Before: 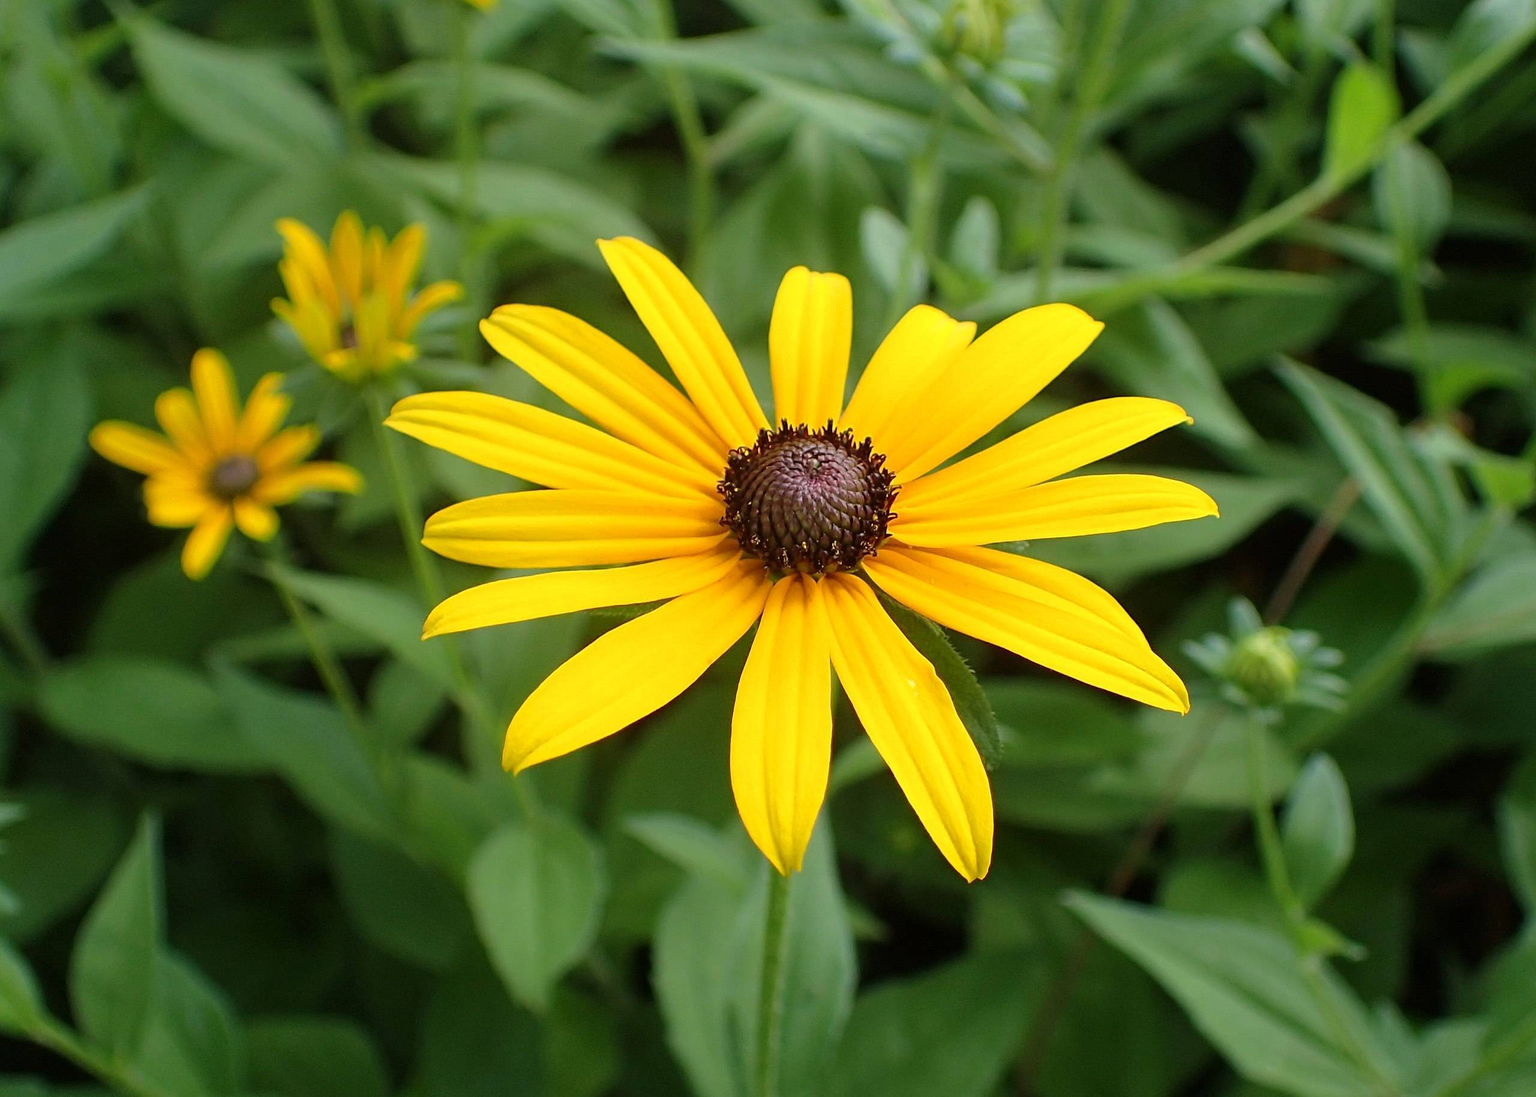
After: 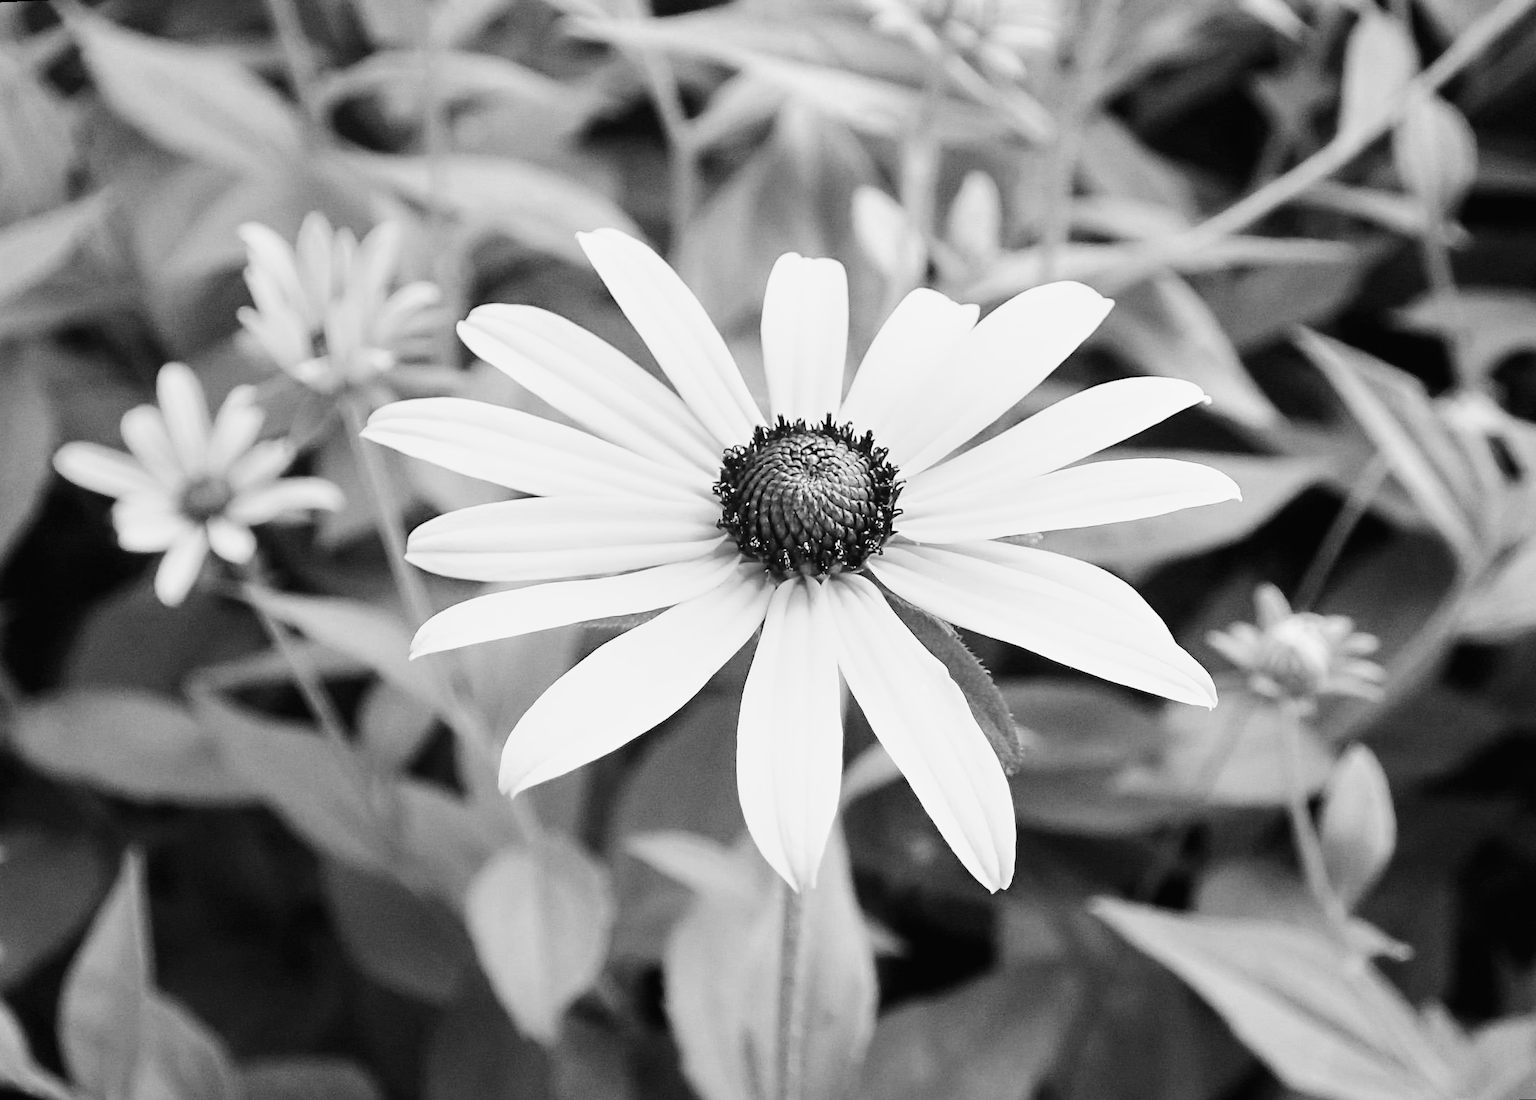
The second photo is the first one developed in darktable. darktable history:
monochrome: on, module defaults
base curve: curves: ch0 [(0, 0.003) (0.001, 0.002) (0.006, 0.004) (0.02, 0.022) (0.048, 0.086) (0.094, 0.234) (0.162, 0.431) (0.258, 0.629) (0.385, 0.8) (0.548, 0.918) (0.751, 0.988) (1, 1)], preserve colors none
rotate and perspective: rotation -2.12°, lens shift (vertical) 0.009, lens shift (horizontal) -0.008, automatic cropping original format, crop left 0.036, crop right 0.964, crop top 0.05, crop bottom 0.959
